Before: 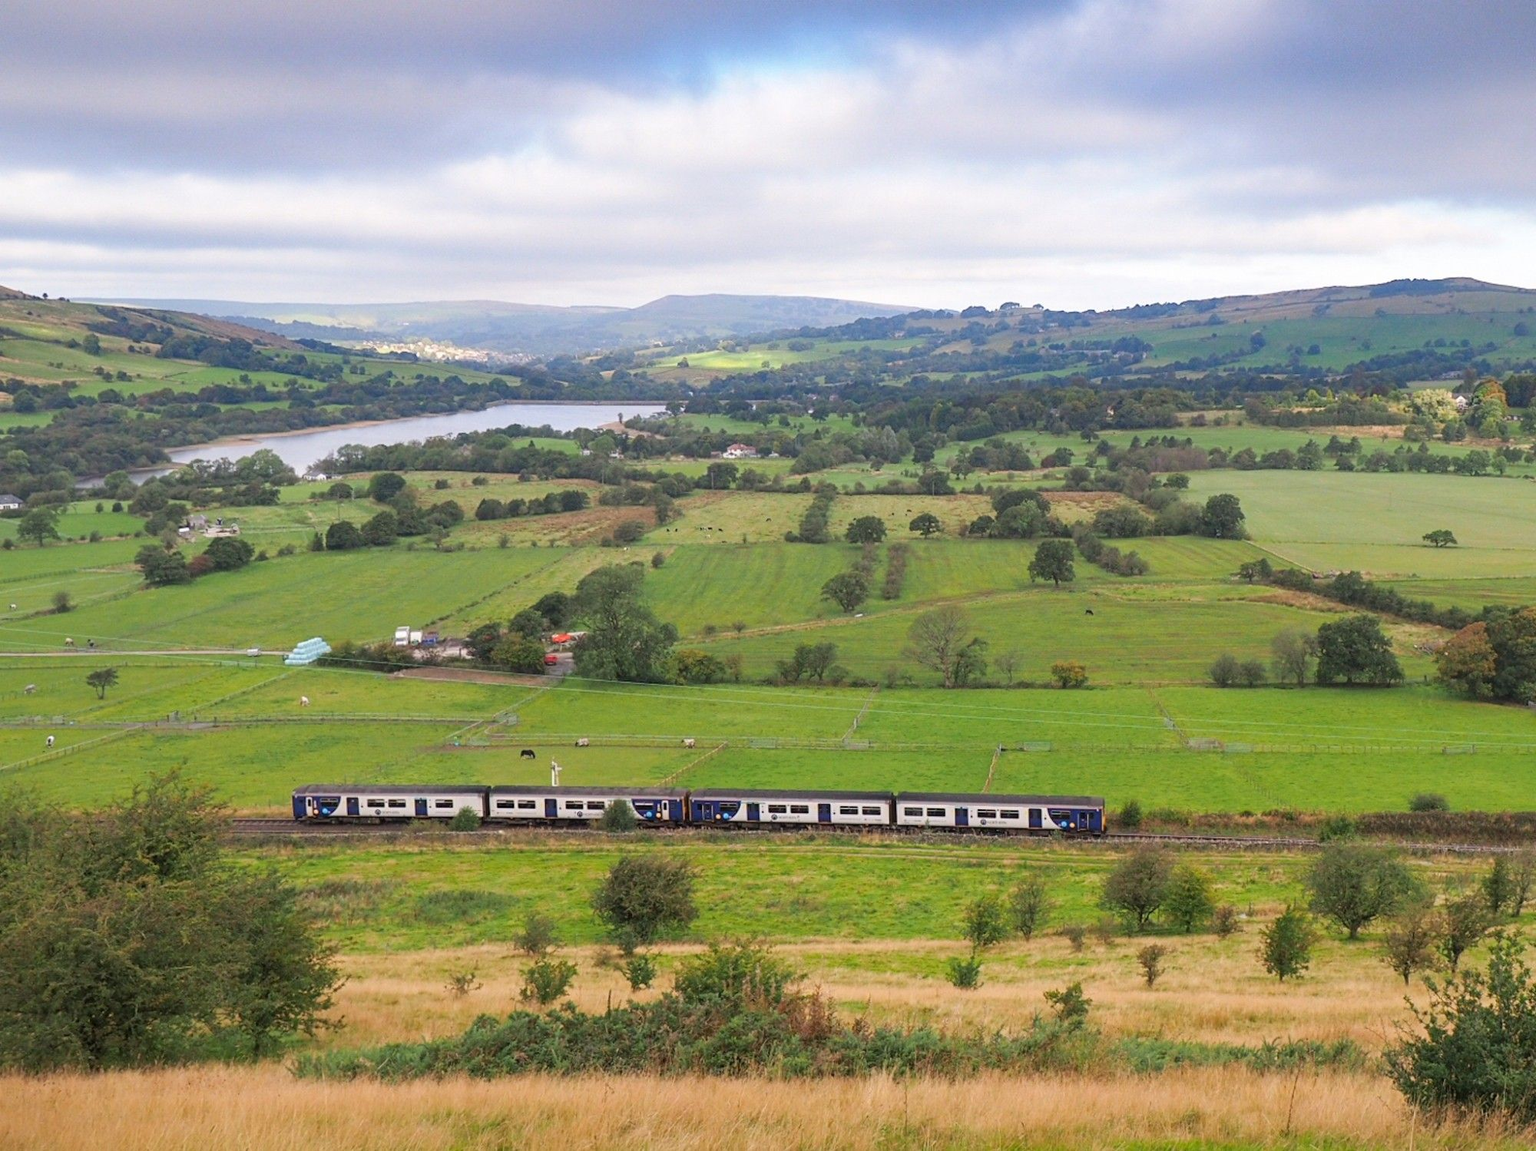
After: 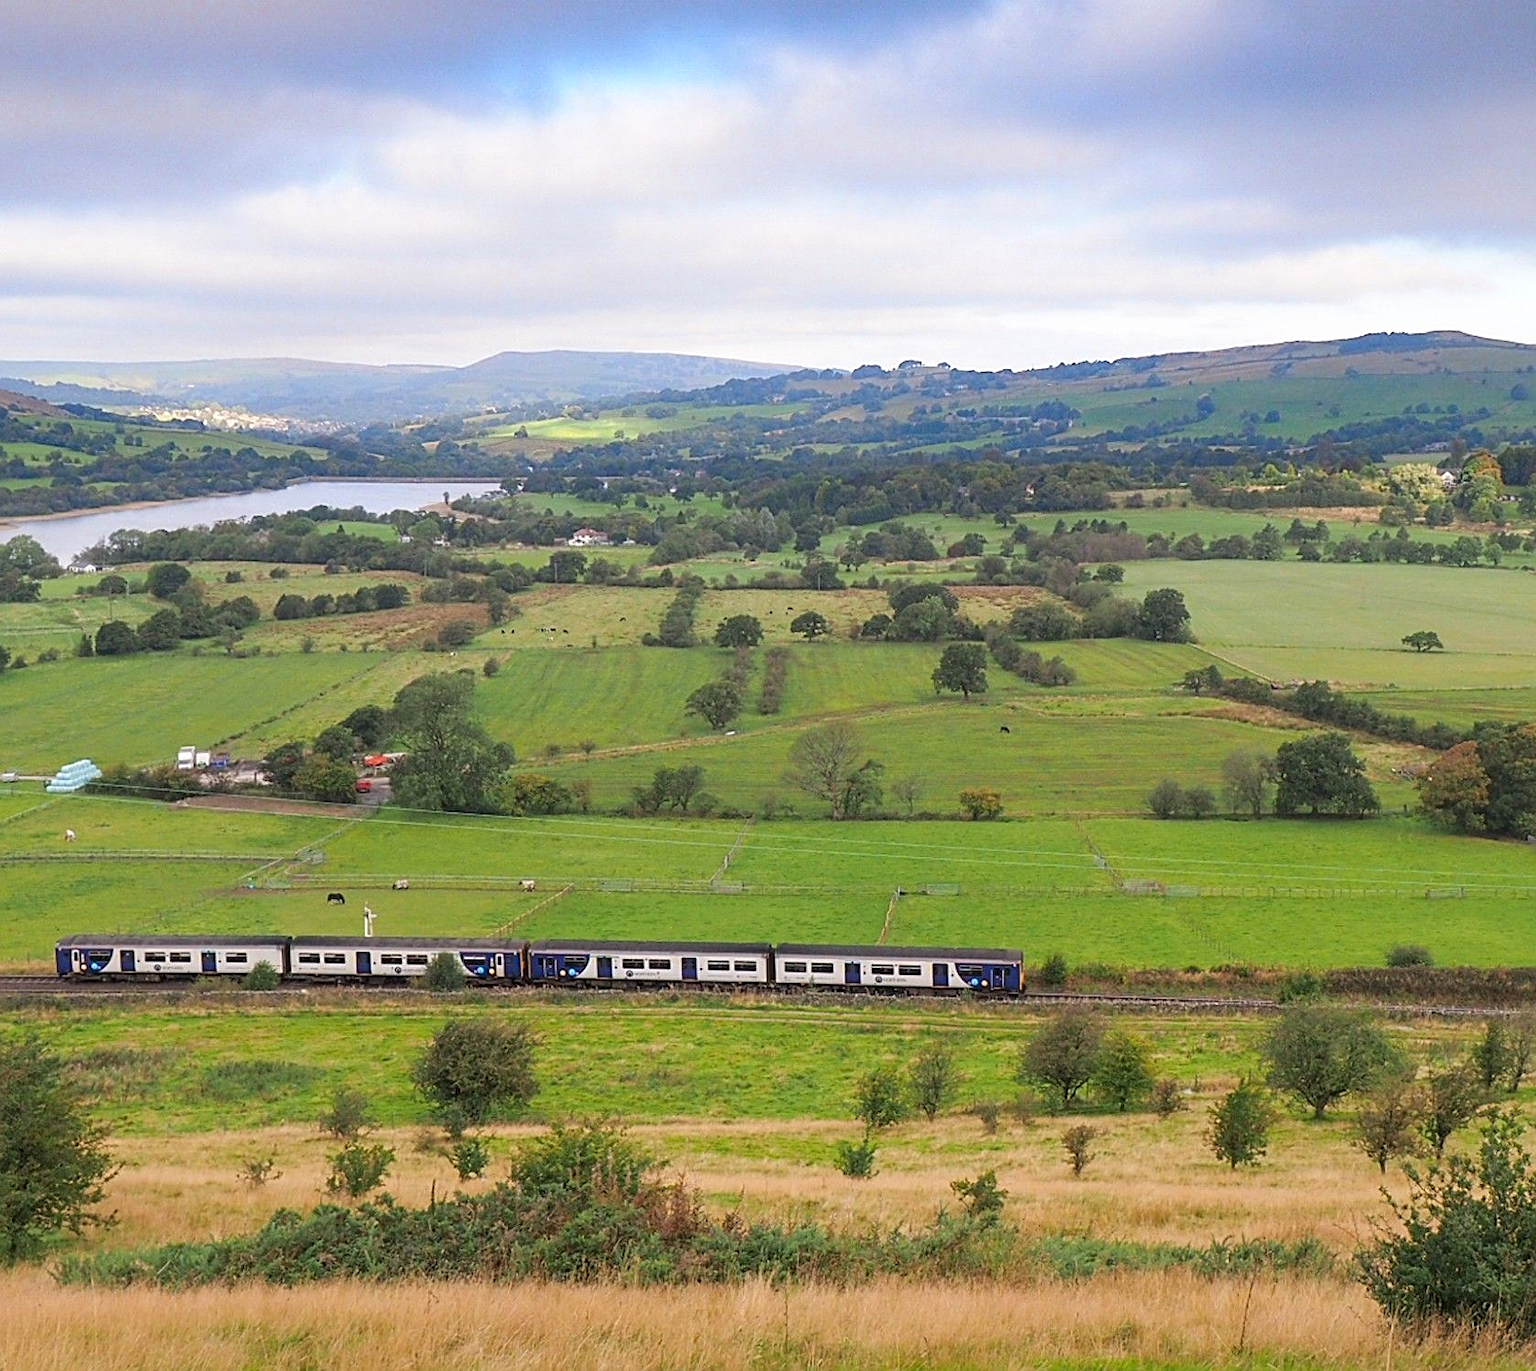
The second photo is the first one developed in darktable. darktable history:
crop: left 16.047%
sharpen: on, module defaults
color zones: curves: ch0 [(0.068, 0.464) (0.25, 0.5) (0.48, 0.508) (0.75, 0.536) (0.886, 0.476) (0.967, 0.456)]; ch1 [(0.066, 0.456) (0.25, 0.5) (0.616, 0.508) (0.746, 0.56) (0.934, 0.444)]
